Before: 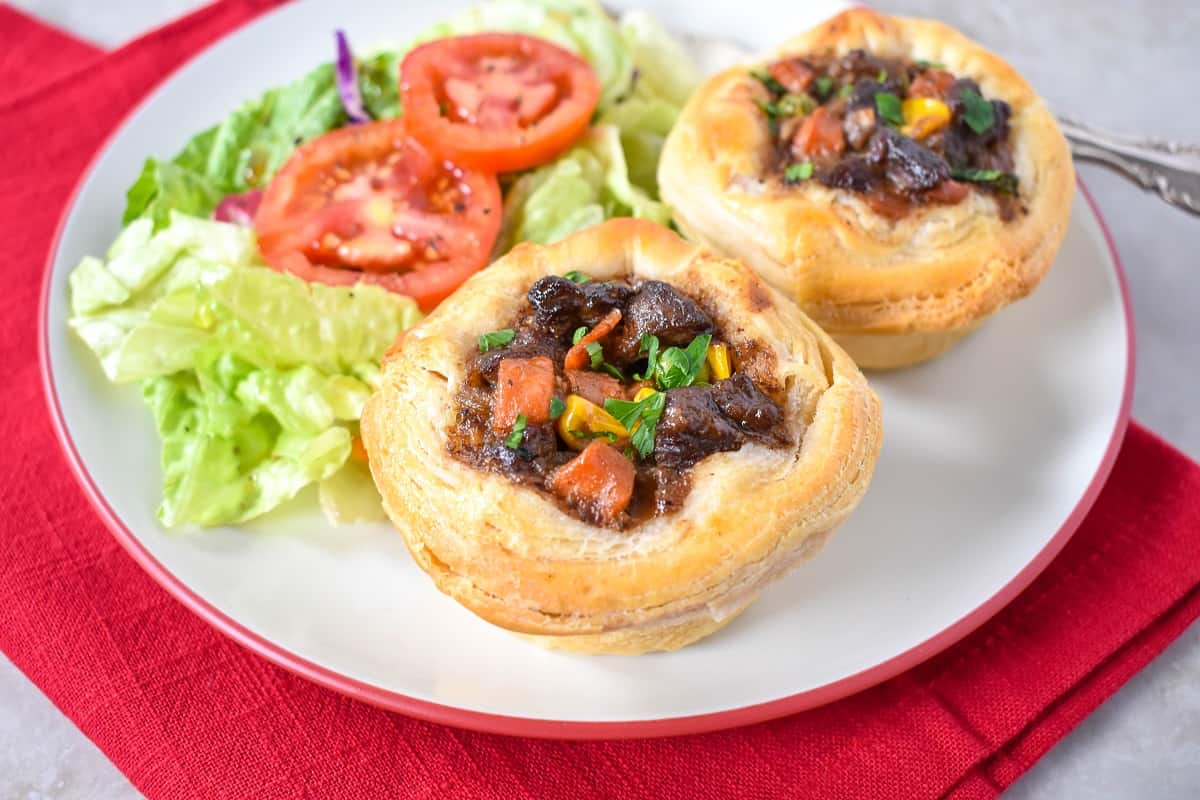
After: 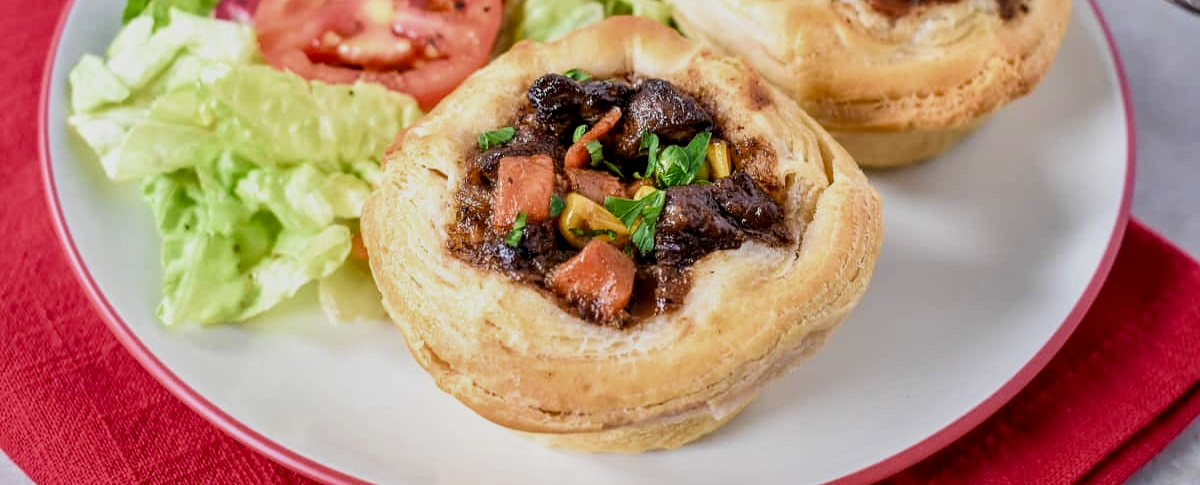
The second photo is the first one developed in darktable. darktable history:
filmic rgb: middle gray luminance 21.73%, black relative exposure -14 EV, white relative exposure 2.96 EV, threshold 6 EV, target black luminance 0%, hardness 8.81, latitude 59.69%, contrast 1.208, highlights saturation mix 5%, shadows ↔ highlights balance 41.6%, add noise in highlights 0, color science v3 (2019), use custom middle-gray values true, iterations of high-quality reconstruction 0, contrast in highlights soft, enable highlight reconstruction true
crop and rotate: top 25.357%, bottom 13.942%
local contrast: detail 130%
exposure: black level correction 0.006, exposure -0.226 EV, compensate highlight preservation false
velvia: on, module defaults
